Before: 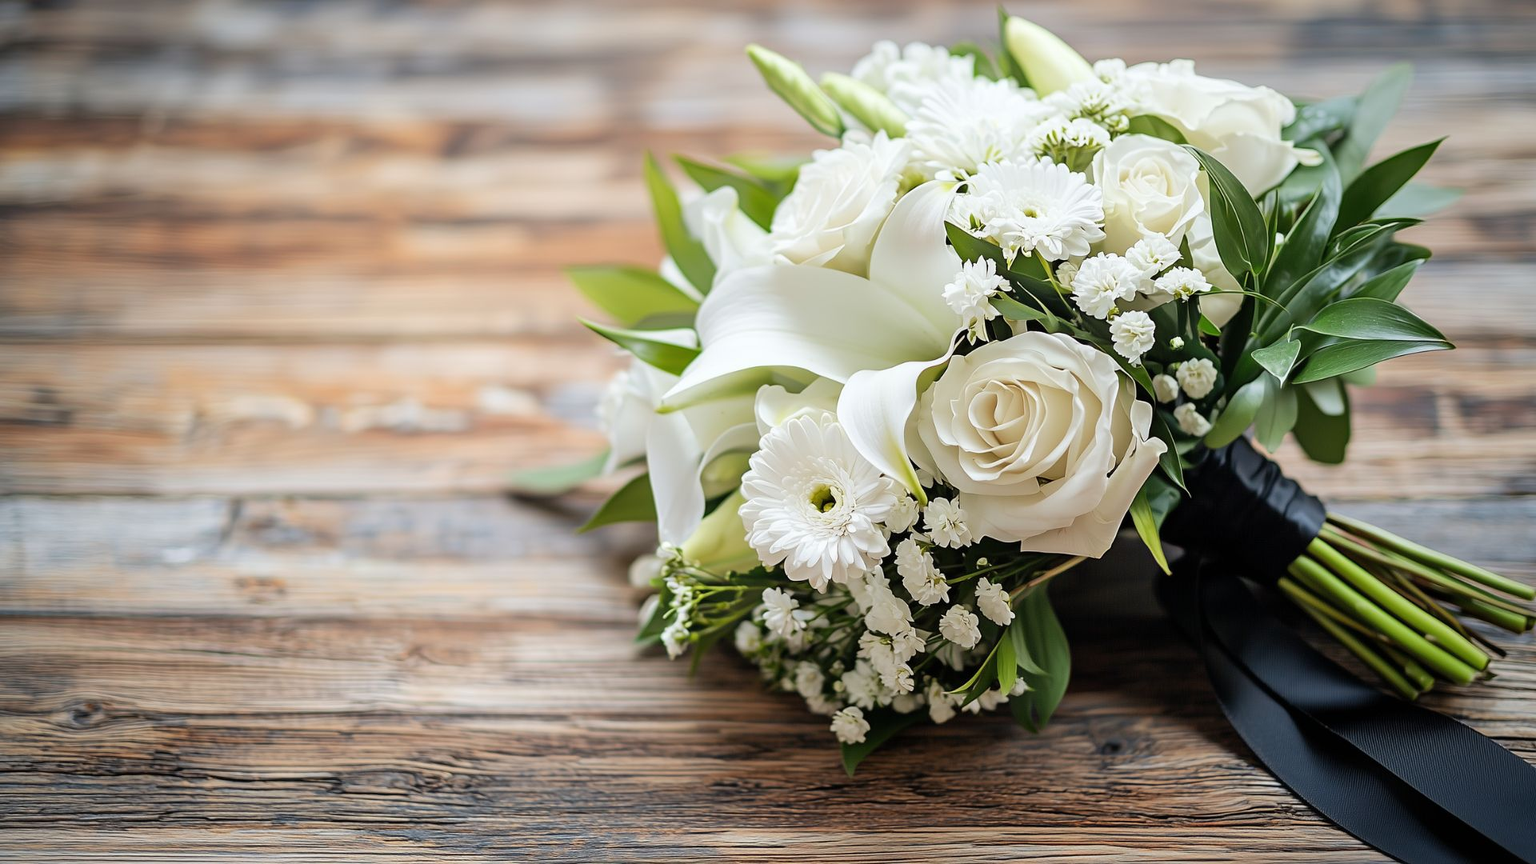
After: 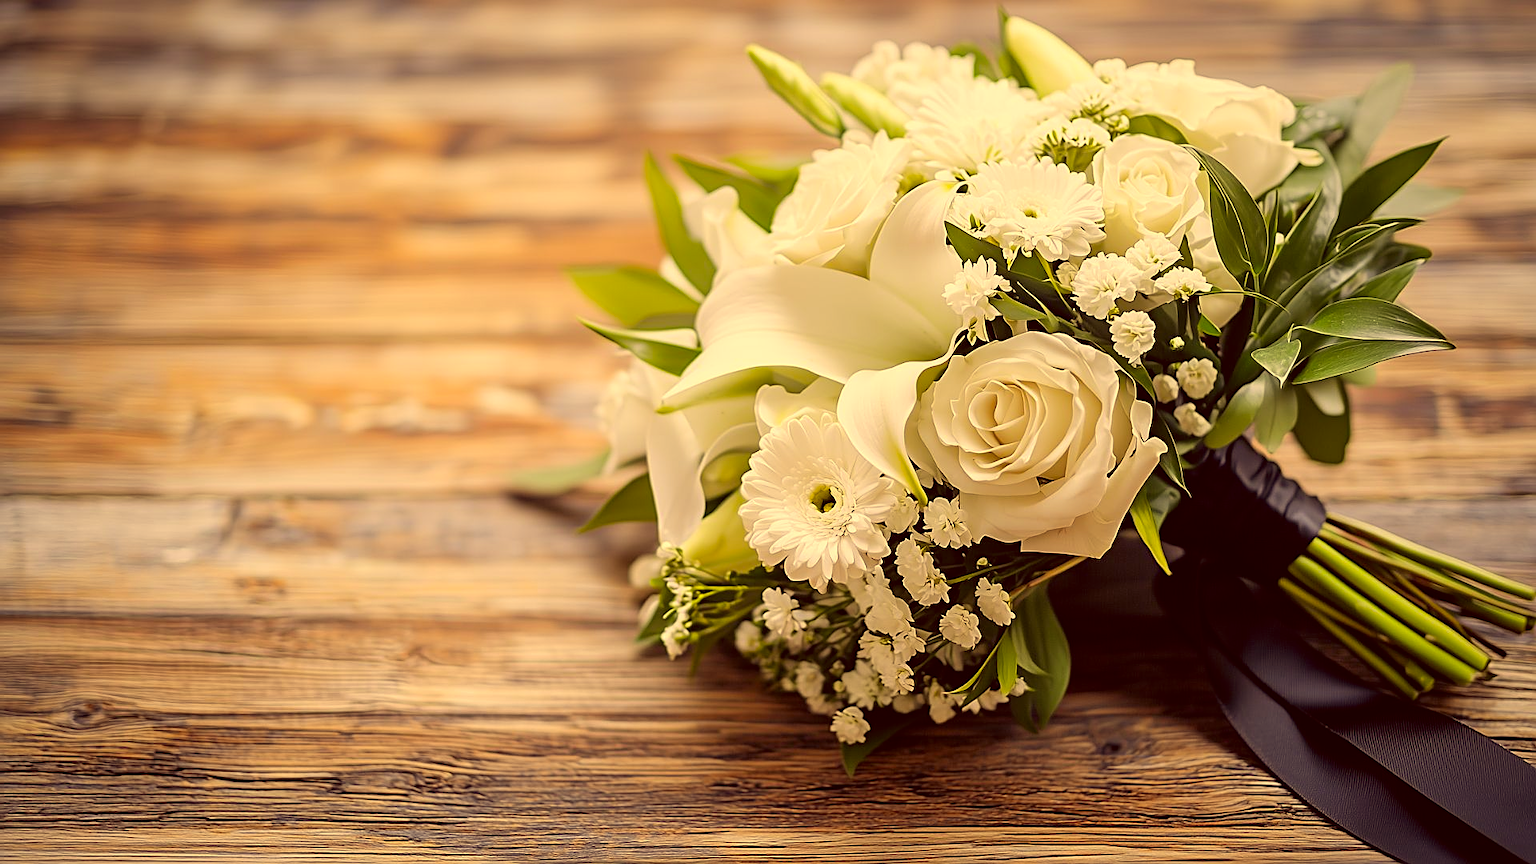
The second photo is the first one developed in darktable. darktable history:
color correction: highlights a* 10.12, highlights b* 39.04, shadows a* 14.62, shadows b* 3.37
sharpen: on, module defaults
